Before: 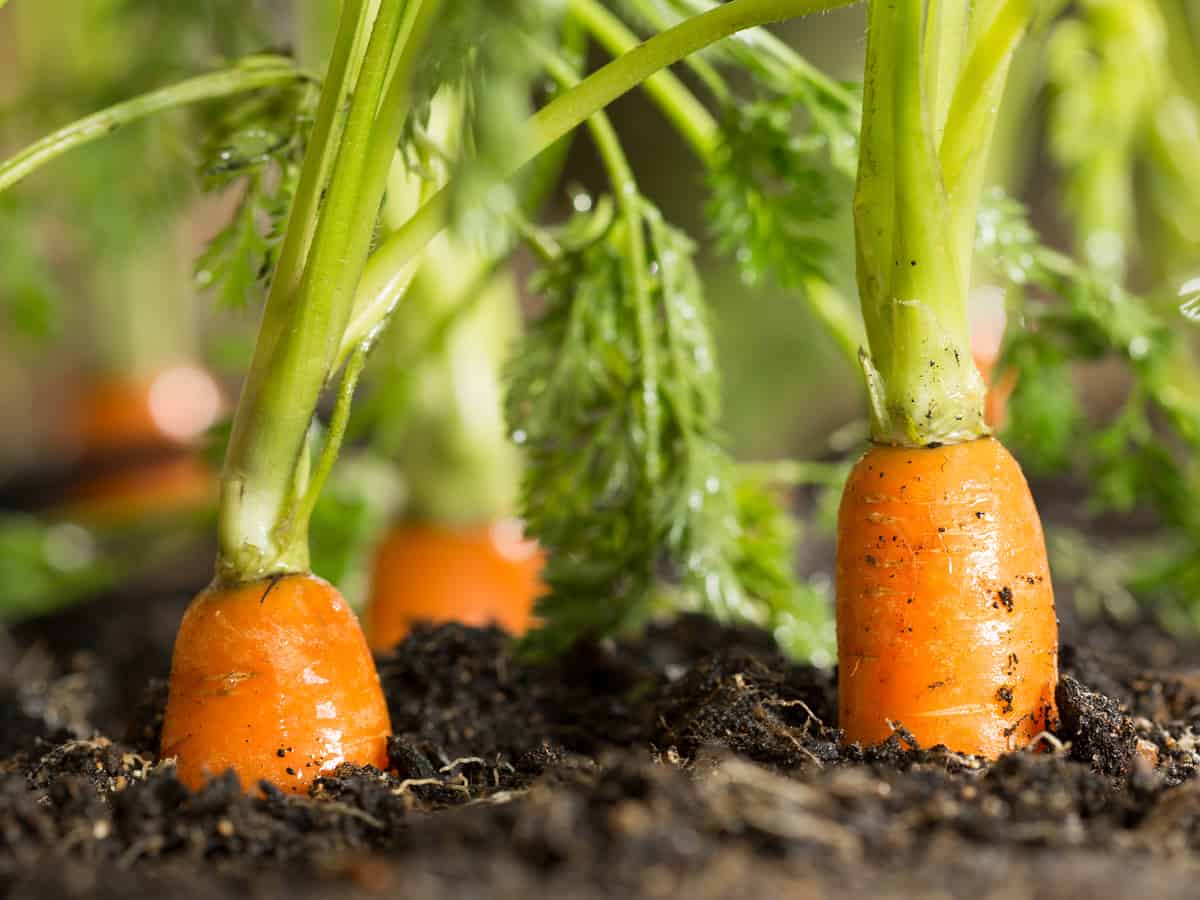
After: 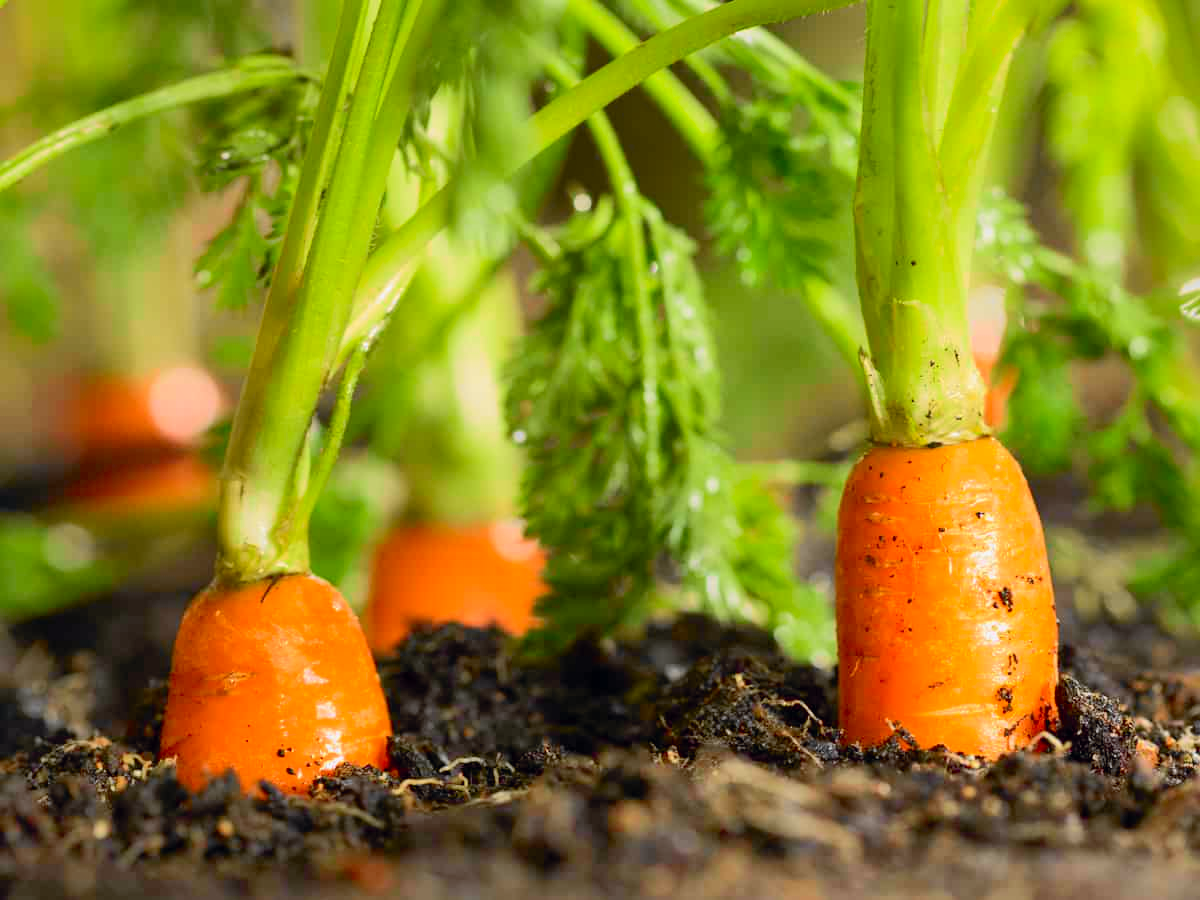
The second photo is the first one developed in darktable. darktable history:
tone curve: curves: ch0 [(0, 0) (0.071, 0.047) (0.266, 0.26) (0.491, 0.552) (0.753, 0.818) (1, 0.983)]; ch1 [(0, 0) (0.346, 0.307) (0.408, 0.369) (0.463, 0.443) (0.482, 0.493) (0.502, 0.5) (0.517, 0.518) (0.546, 0.576) (0.588, 0.643) (0.651, 0.709) (1, 1)]; ch2 [(0, 0) (0.346, 0.34) (0.434, 0.46) (0.485, 0.494) (0.5, 0.494) (0.517, 0.503) (0.535, 0.545) (0.583, 0.624) (0.625, 0.678) (1, 1)], color space Lab, independent channels, preserve colors none
shadows and highlights: on, module defaults
